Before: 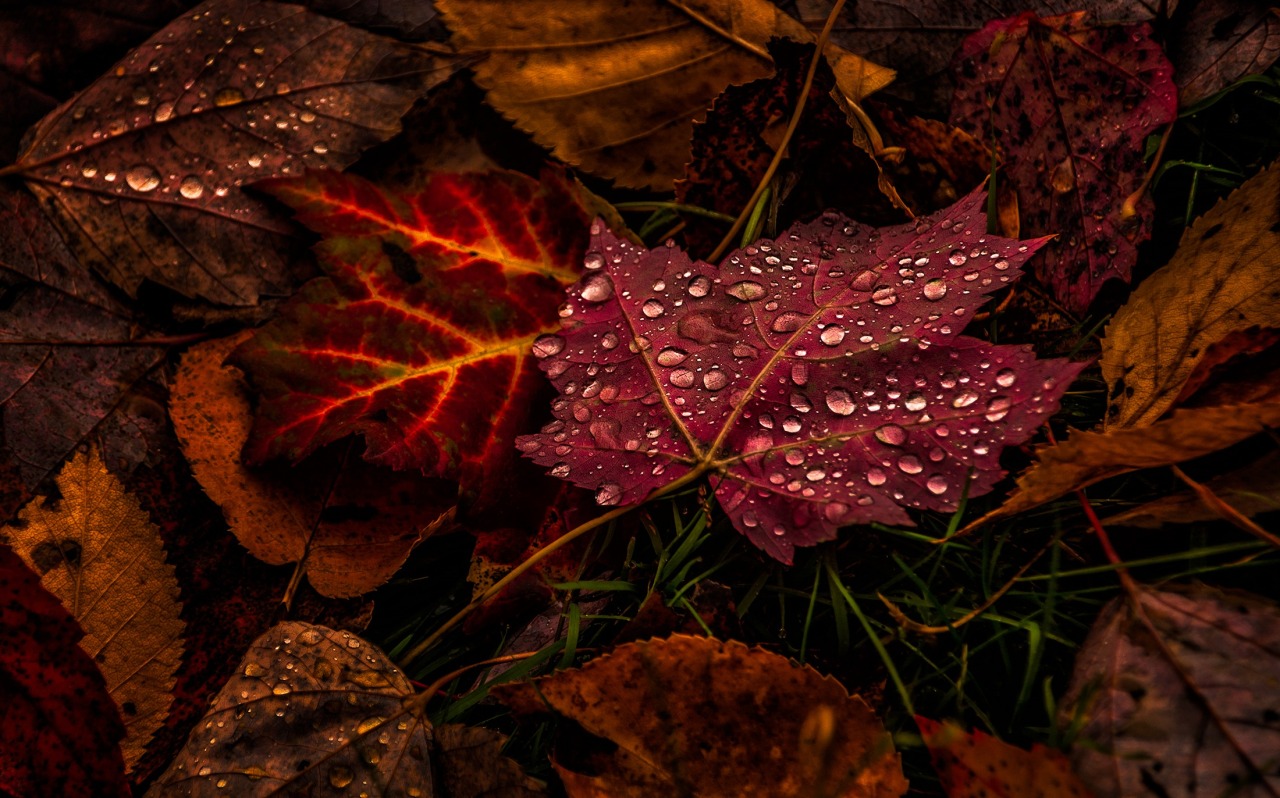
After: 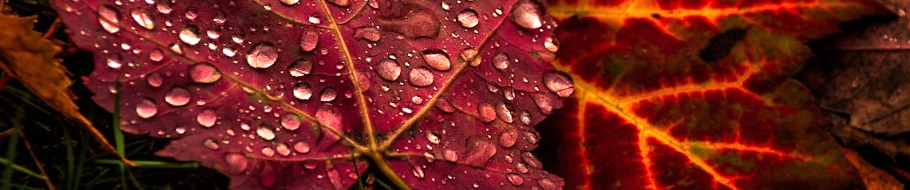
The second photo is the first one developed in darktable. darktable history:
crop and rotate: angle 16.12°, top 30.835%, bottom 35.653%
white balance: red 1, blue 1
exposure: exposure 0.669 EV, compensate highlight preservation false
